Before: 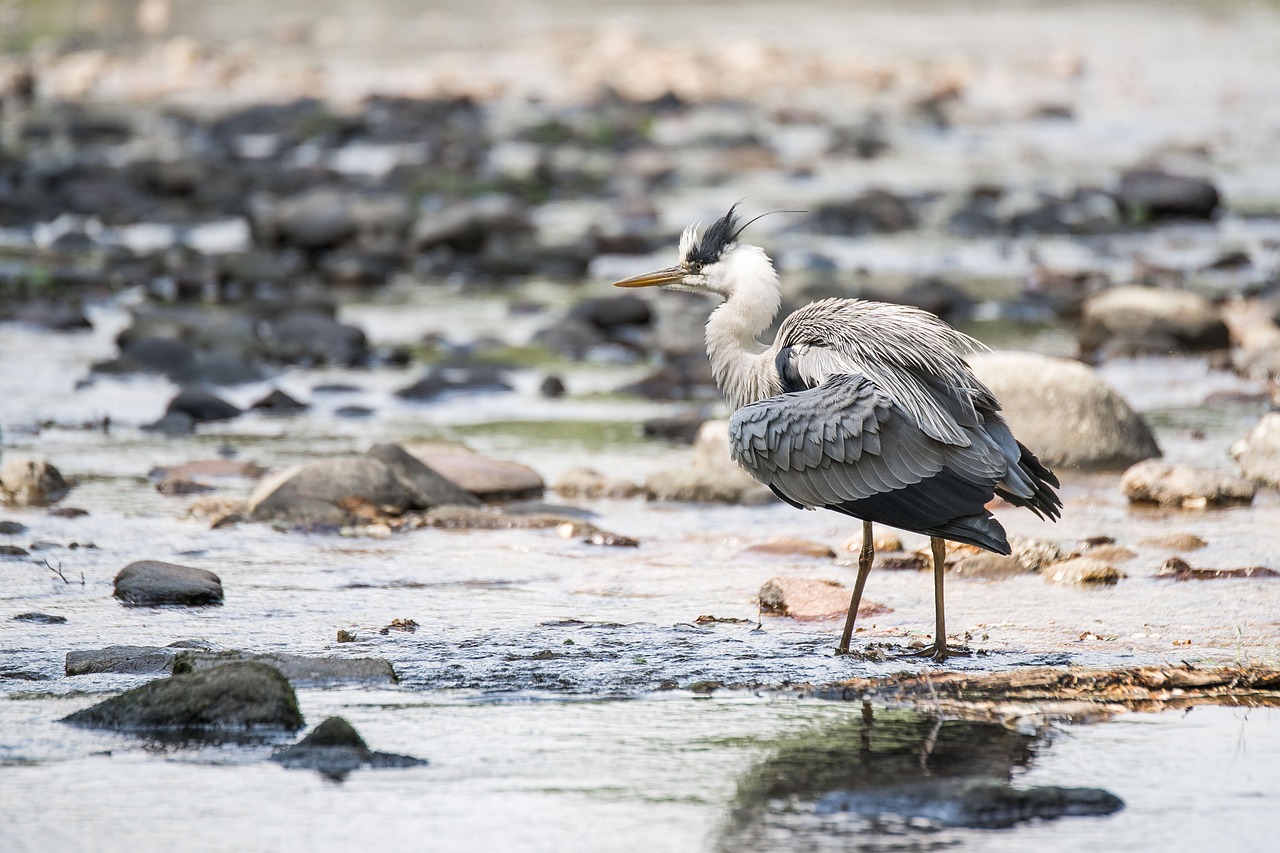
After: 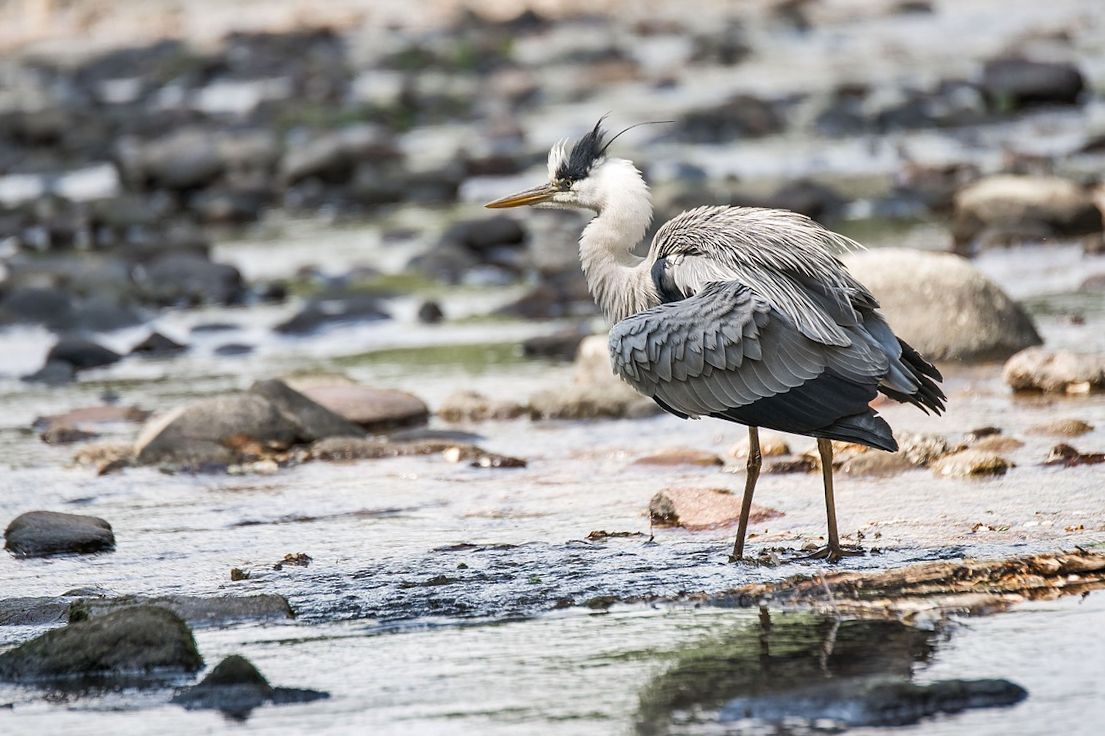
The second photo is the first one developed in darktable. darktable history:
crop and rotate: angle 3.59°, left 5.72%, top 5.707%
shadows and highlights: soften with gaussian
